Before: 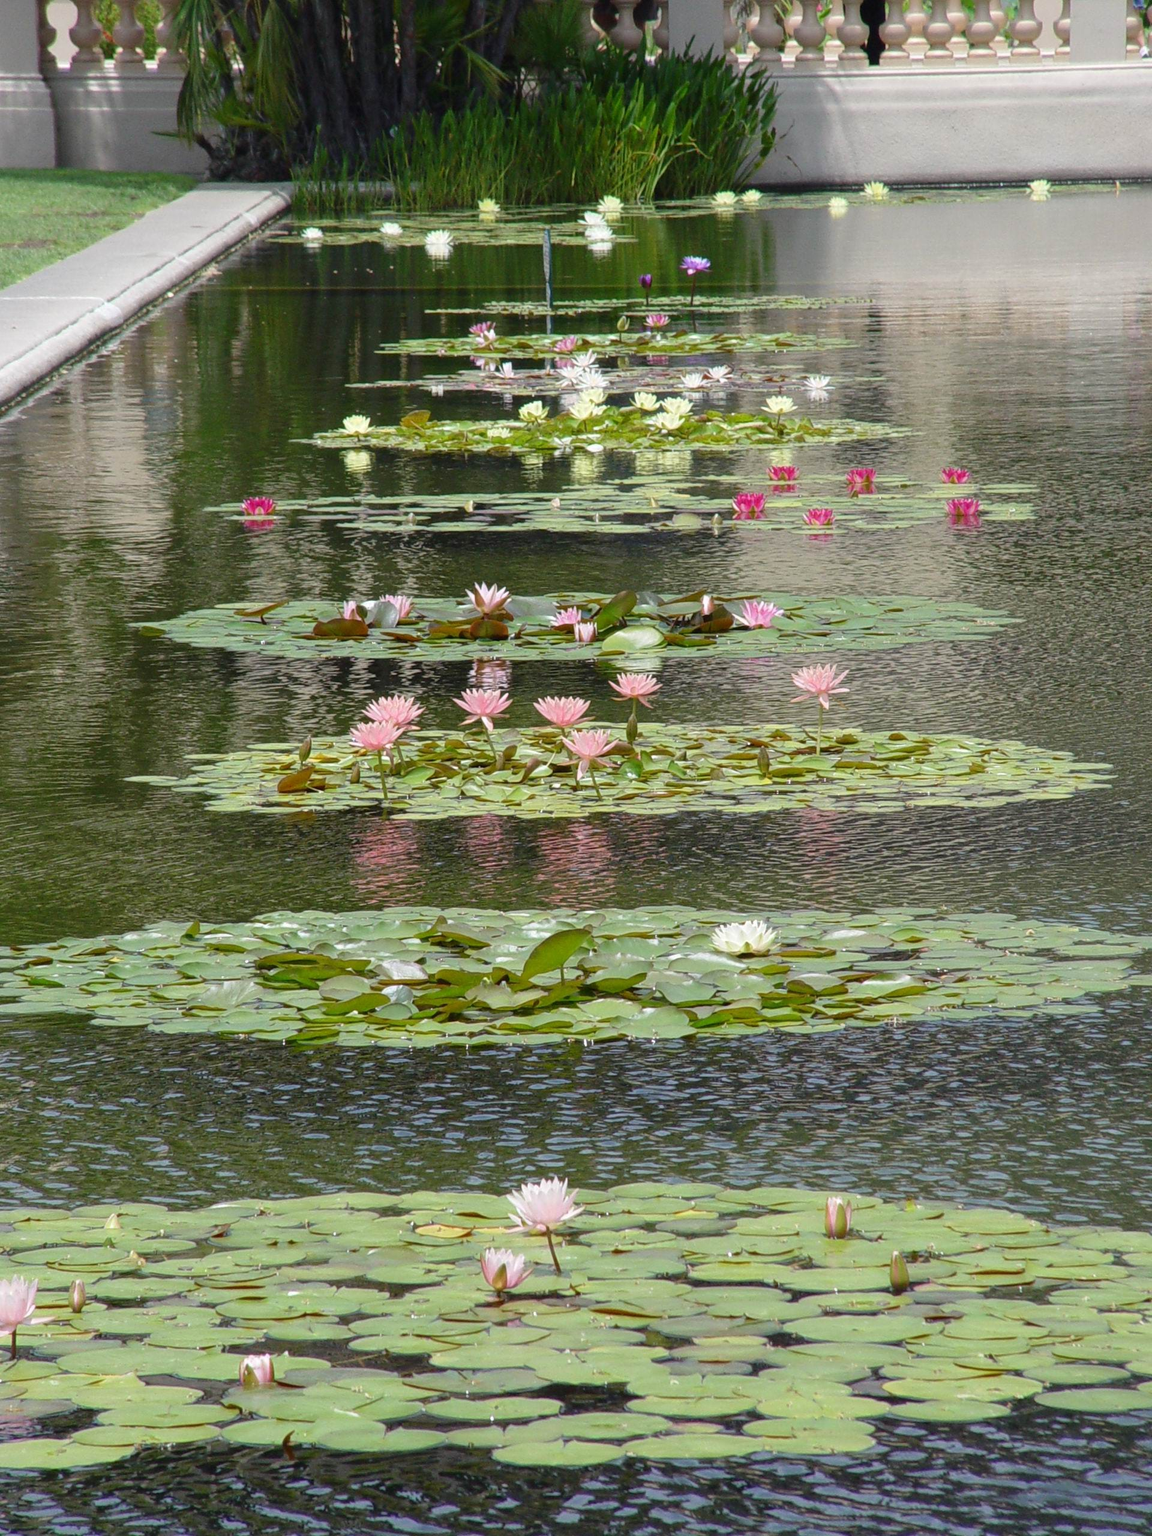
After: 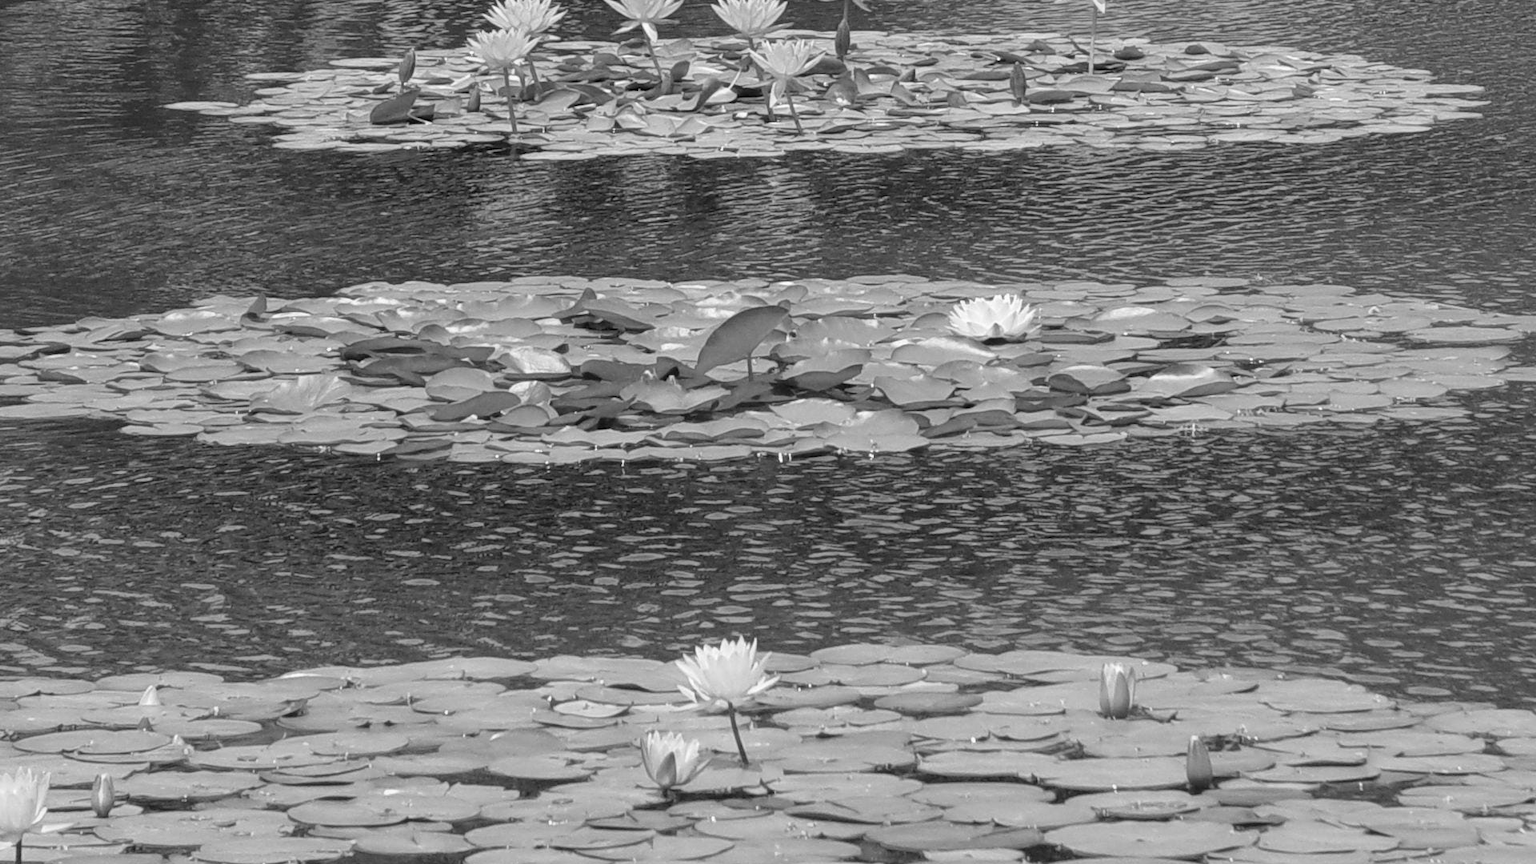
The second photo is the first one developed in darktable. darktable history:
crop: top 45.551%, bottom 12.262%
monochrome: a 16.06, b 15.48, size 1
